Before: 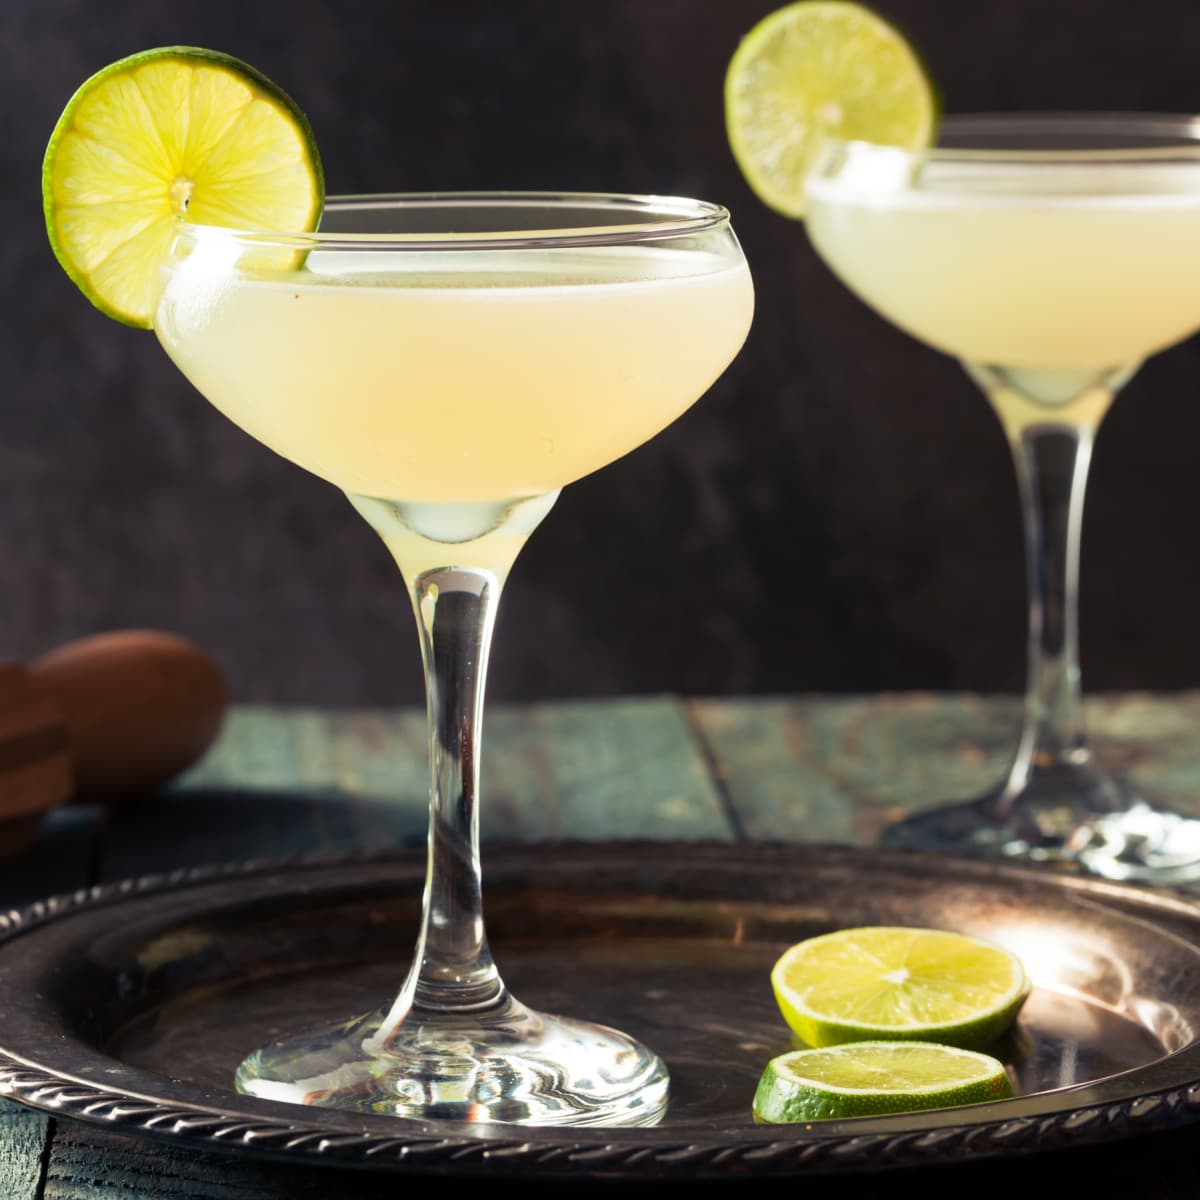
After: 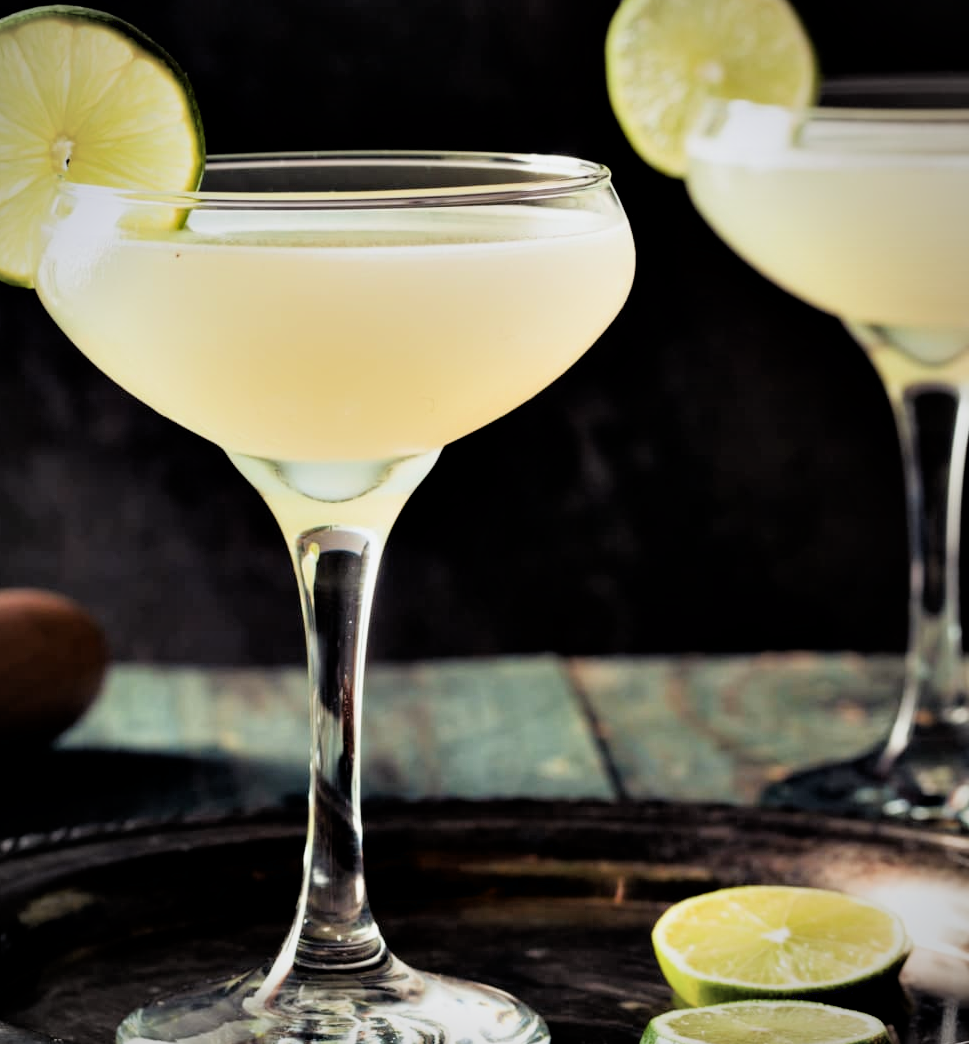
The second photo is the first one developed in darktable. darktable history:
filmic rgb: black relative exposure -7.89 EV, white relative exposure 4.18 EV, hardness 4.09, latitude 50.96%, contrast 1.007, shadows ↔ highlights balance 5.09%
contrast equalizer: octaves 7, y [[0.6 ×6], [0.55 ×6], [0 ×6], [0 ×6], [0 ×6]]
crop: left 9.936%, top 3.496%, right 9.305%, bottom 9.484%
vignetting: fall-off radius 60.98%
